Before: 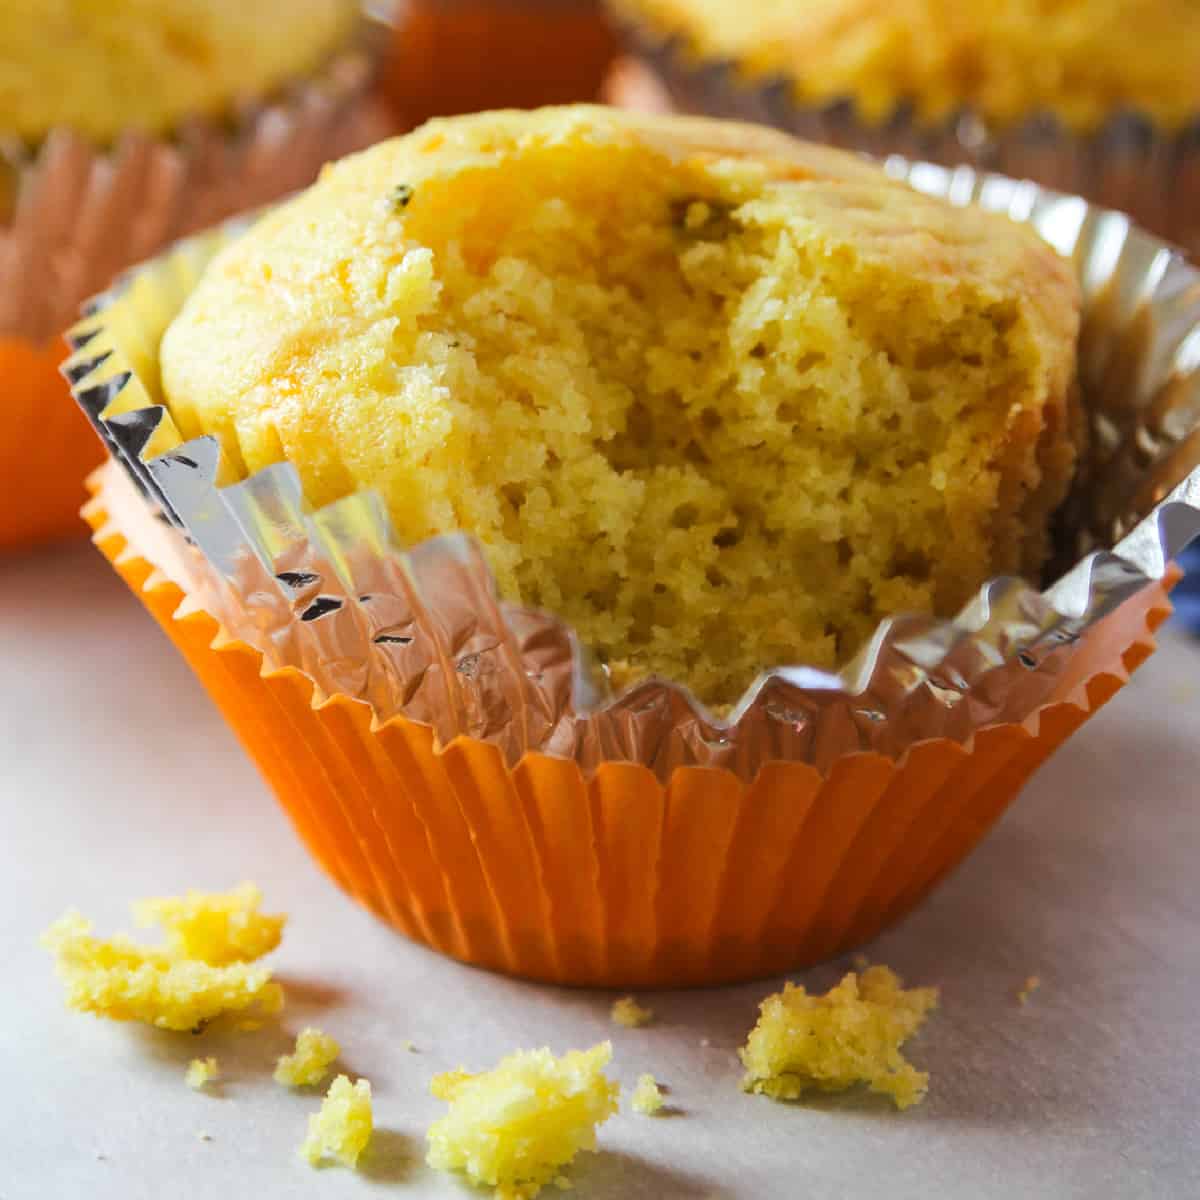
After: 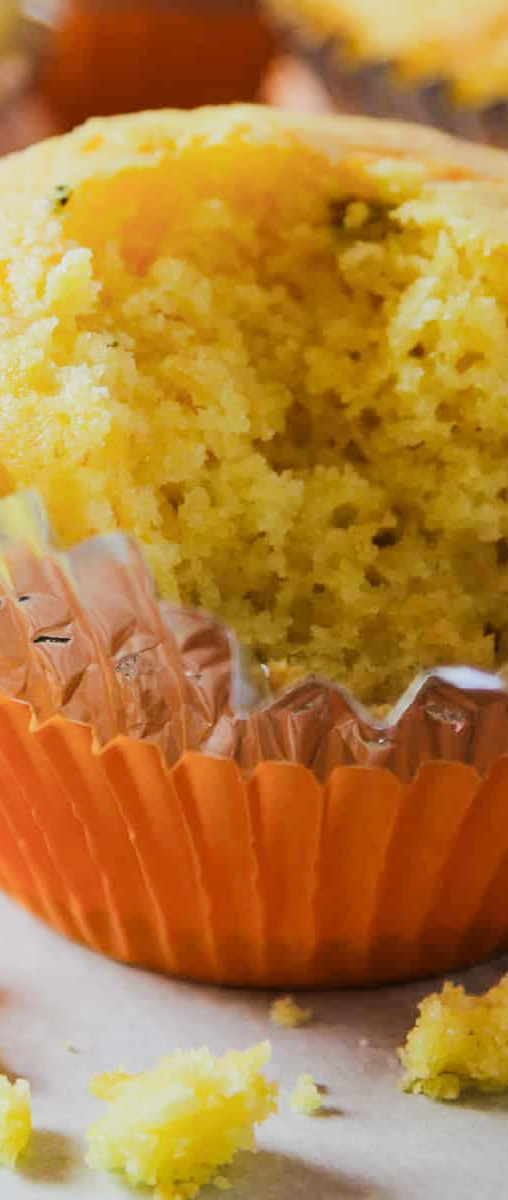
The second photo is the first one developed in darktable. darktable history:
tone equalizer: -8 EV -0.414 EV, -7 EV -0.41 EV, -6 EV -0.3 EV, -5 EV -0.26 EV, -3 EV 0.235 EV, -2 EV 0.322 EV, -1 EV 0.379 EV, +0 EV 0.447 EV
crop: left 28.455%, right 29.154%
filmic rgb: black relative exposure -7.65 EV, white relative exposure 4.56 EV, hardness 3.61
